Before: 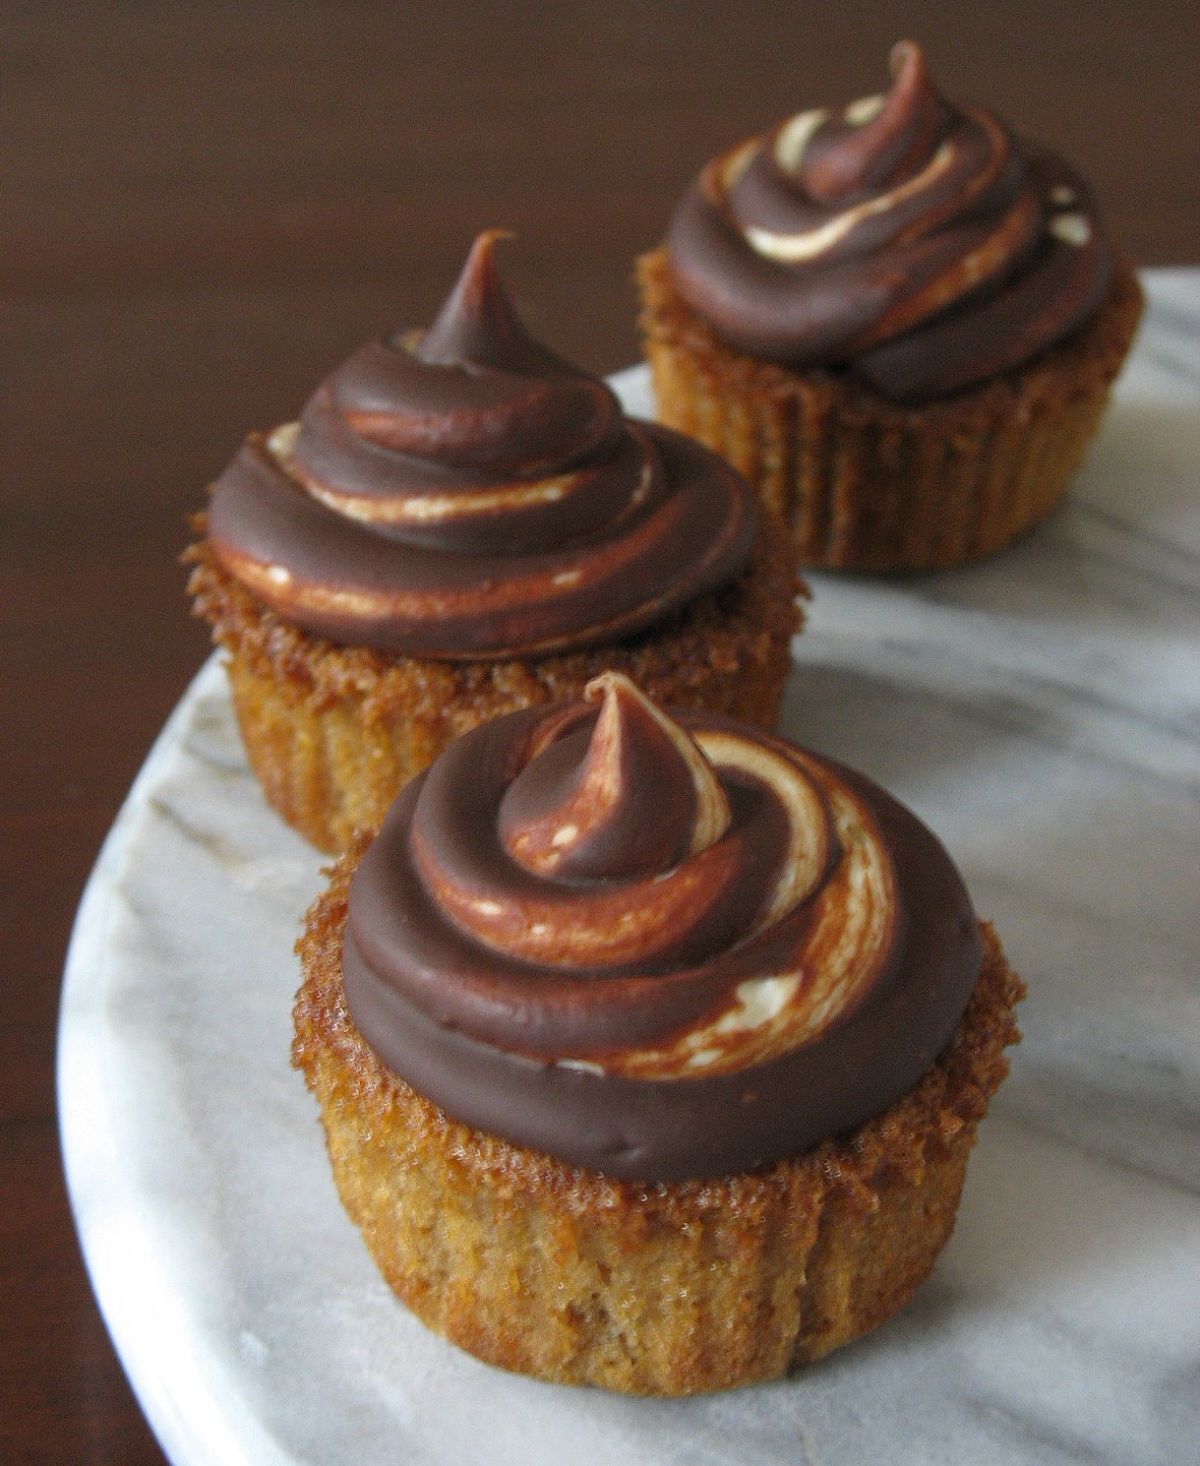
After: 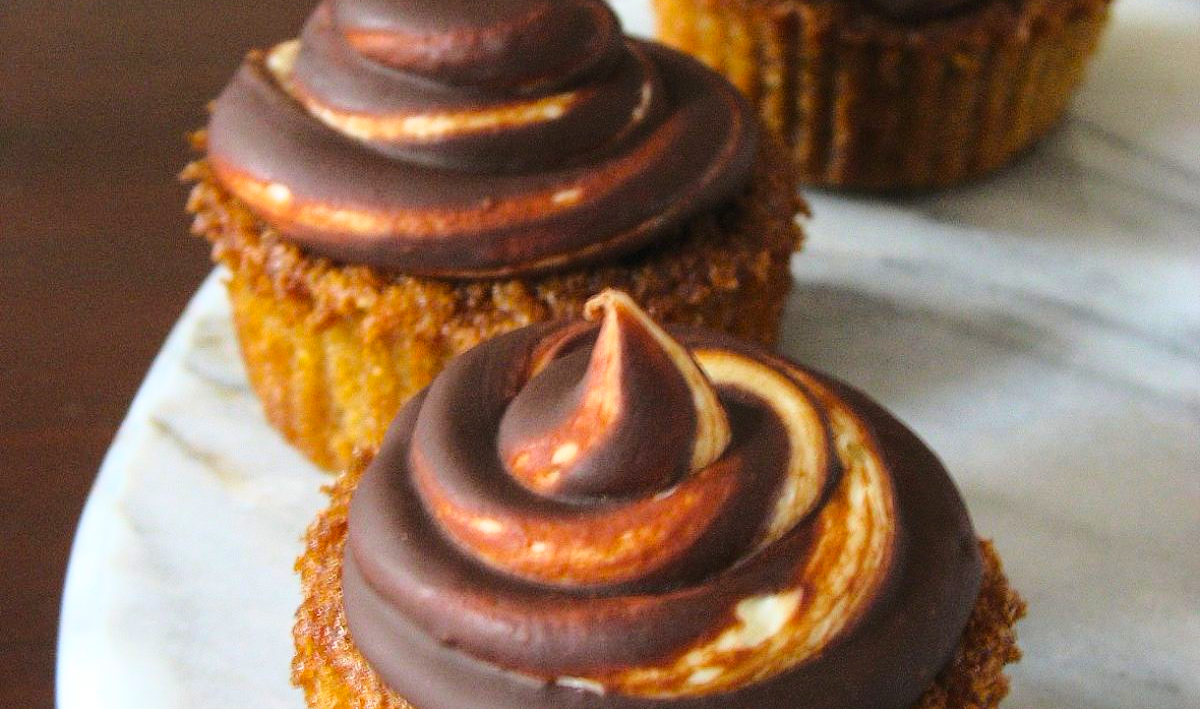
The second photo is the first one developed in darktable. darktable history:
base curve: curves: ch0 [(0, 0) (0.028, 0.03) (0.121, 0.232) (0.46, 0.748) (0.859, 0.968) (1, 1)]
crop and rotate: top 26.11%, bottom 25.46%
color balance rgb: perceptual saturation grading › global saturation 19.737%, global vibrance 9.174%
